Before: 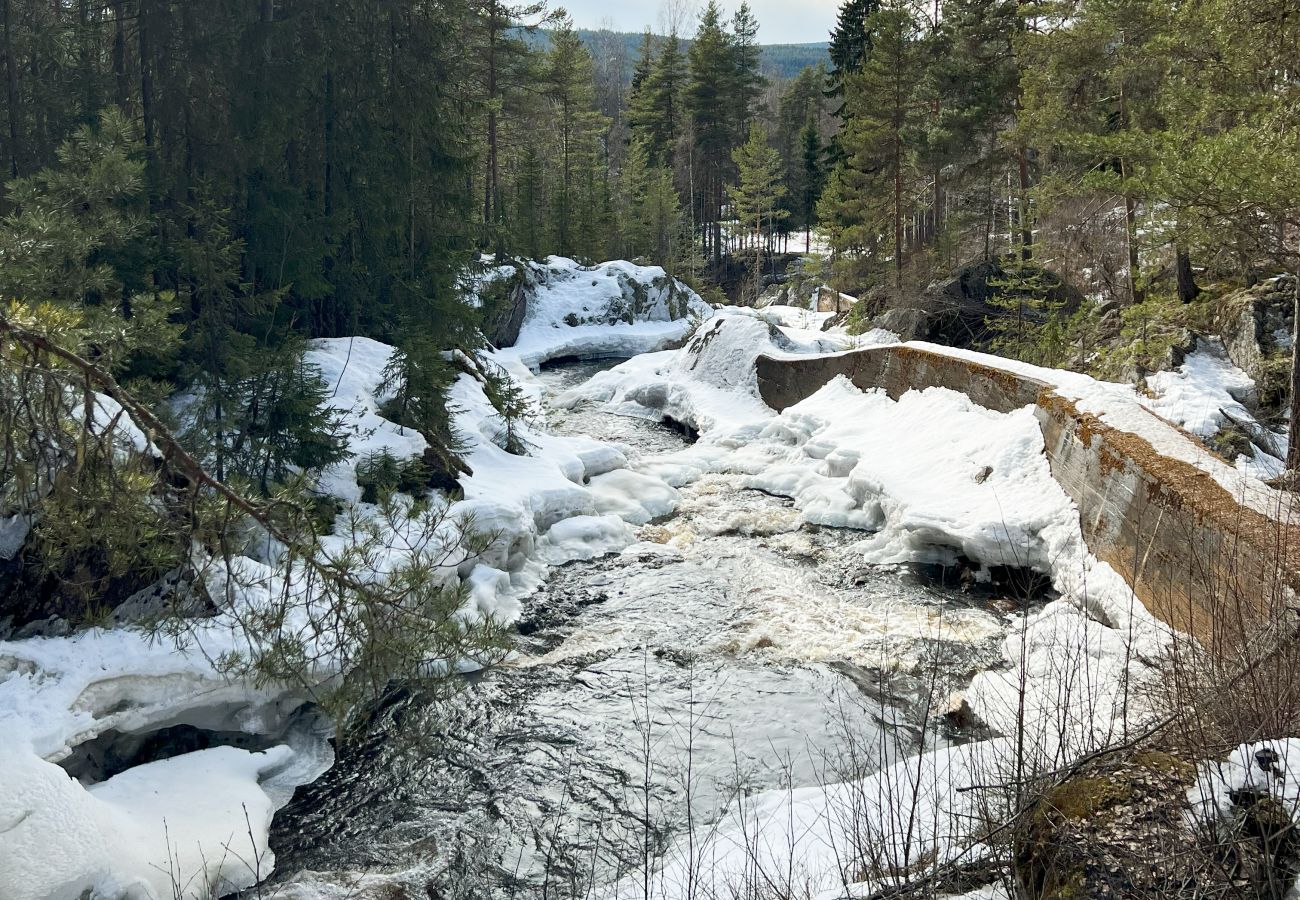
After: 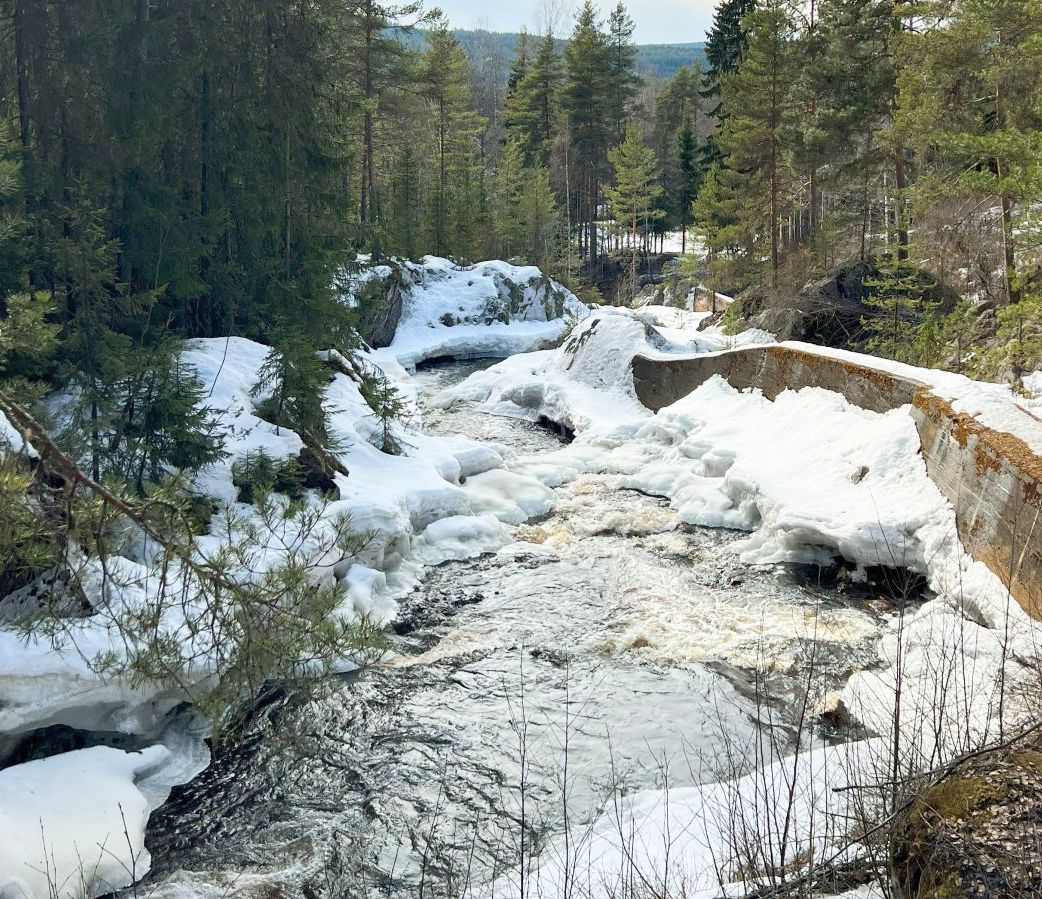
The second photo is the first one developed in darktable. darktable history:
crop and rotate: left 9.597%, right 10.195%
contrast brightness saturation: brightness 0.09, saturation 0.19
white balance: emerald 1
